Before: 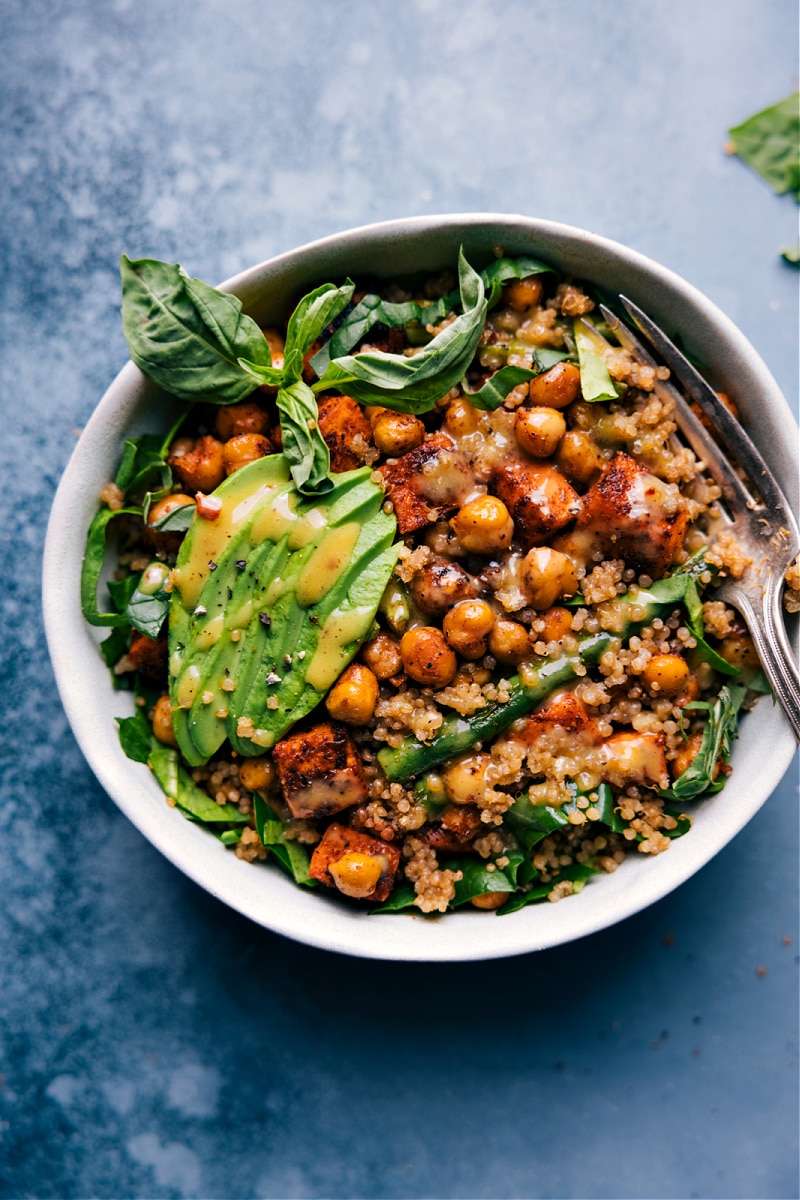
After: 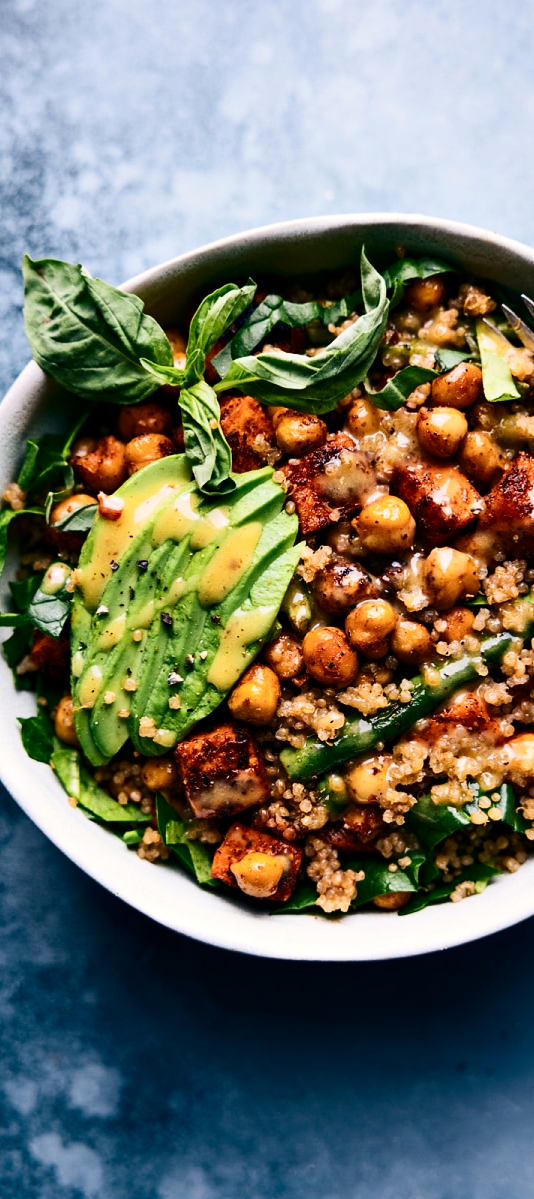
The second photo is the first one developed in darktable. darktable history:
contrast brightness saturation: contrast 0.295
crop and rotate: left 12.389%, right 20.821%
